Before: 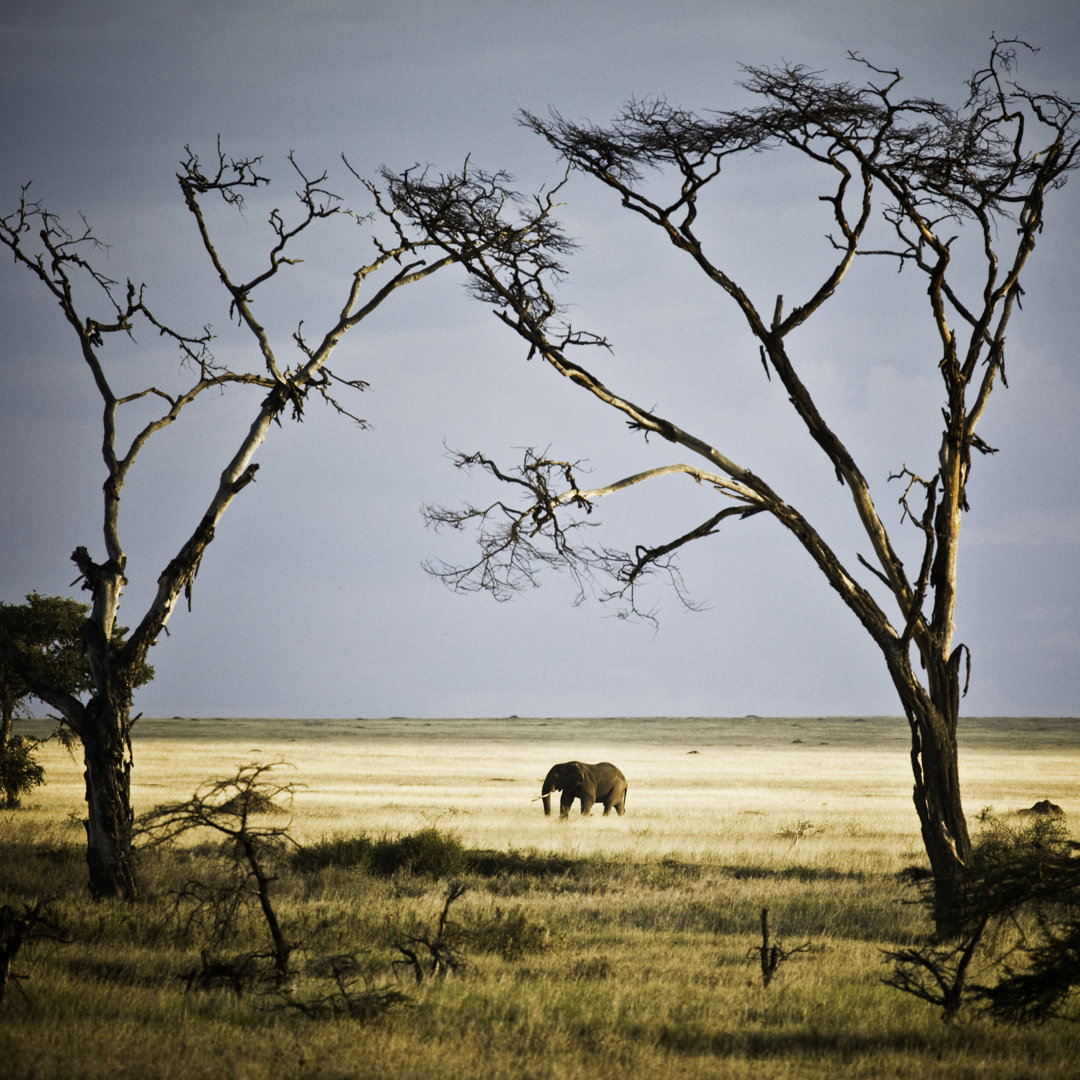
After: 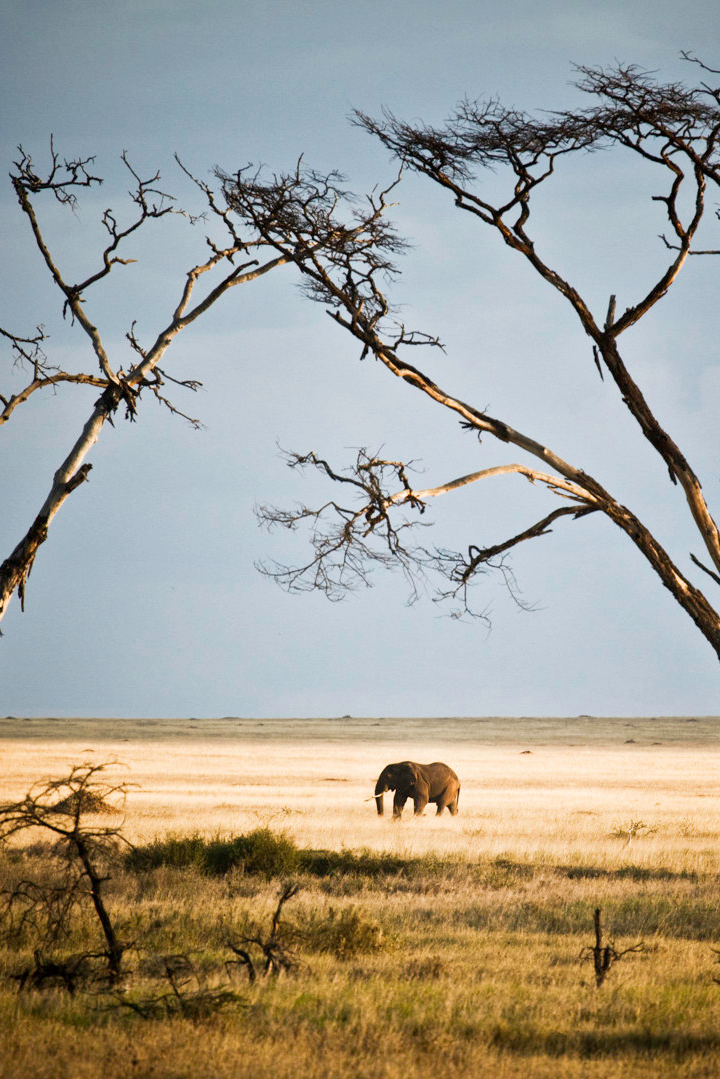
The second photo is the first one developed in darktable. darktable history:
crop and rotate: left 15.516%, right 17.729%
